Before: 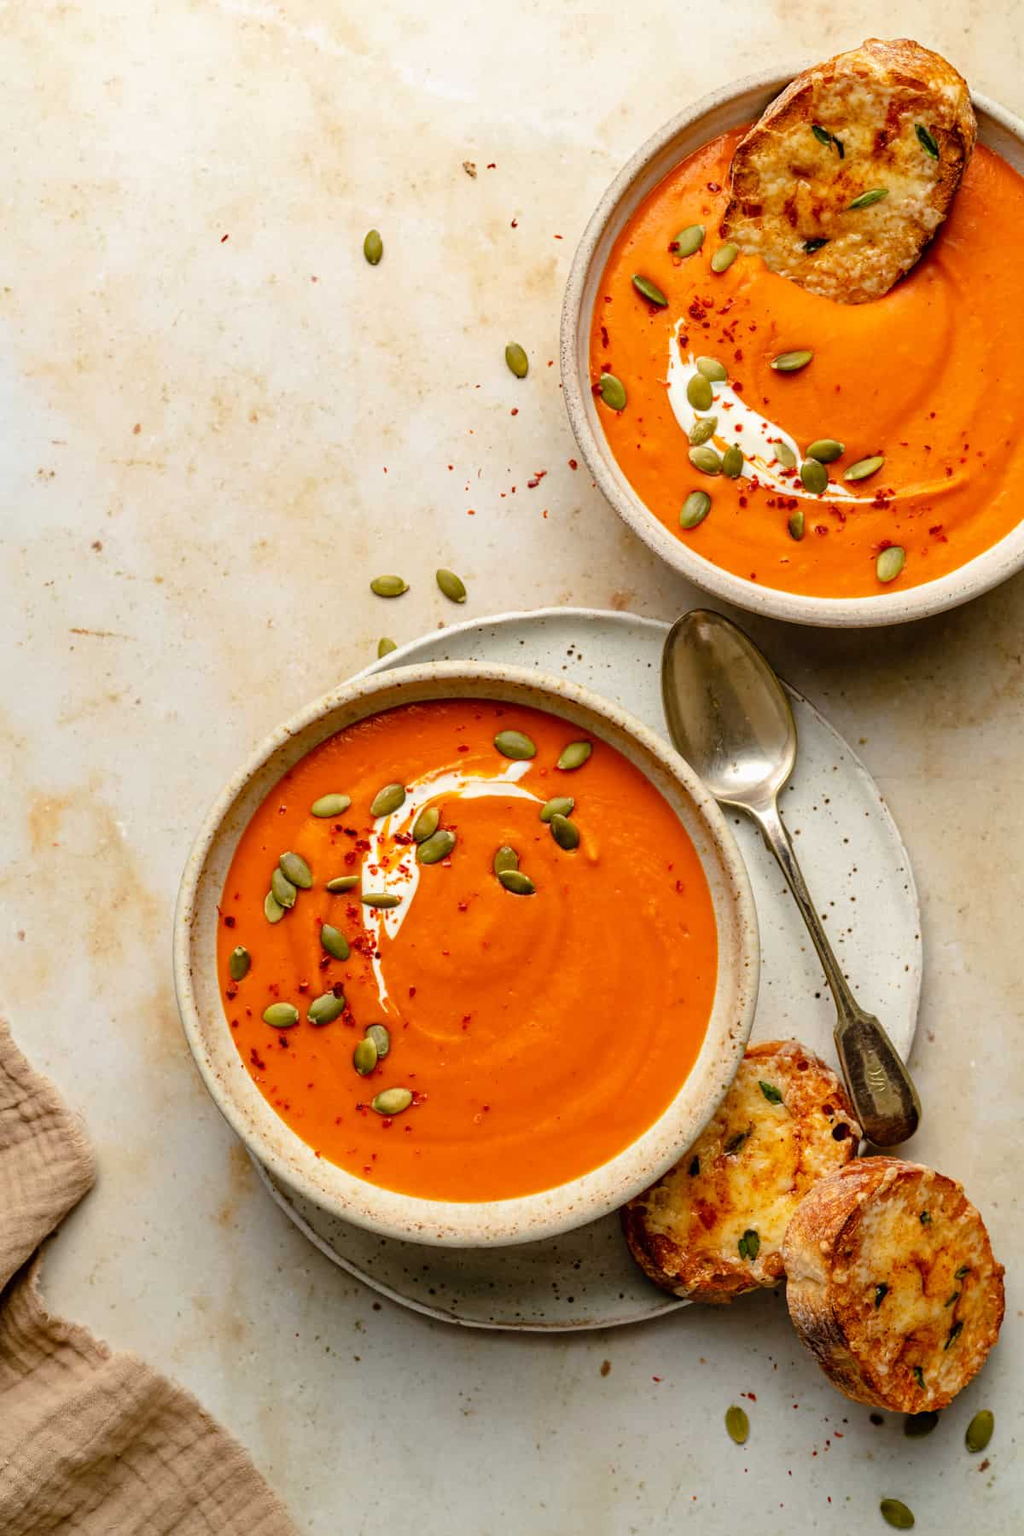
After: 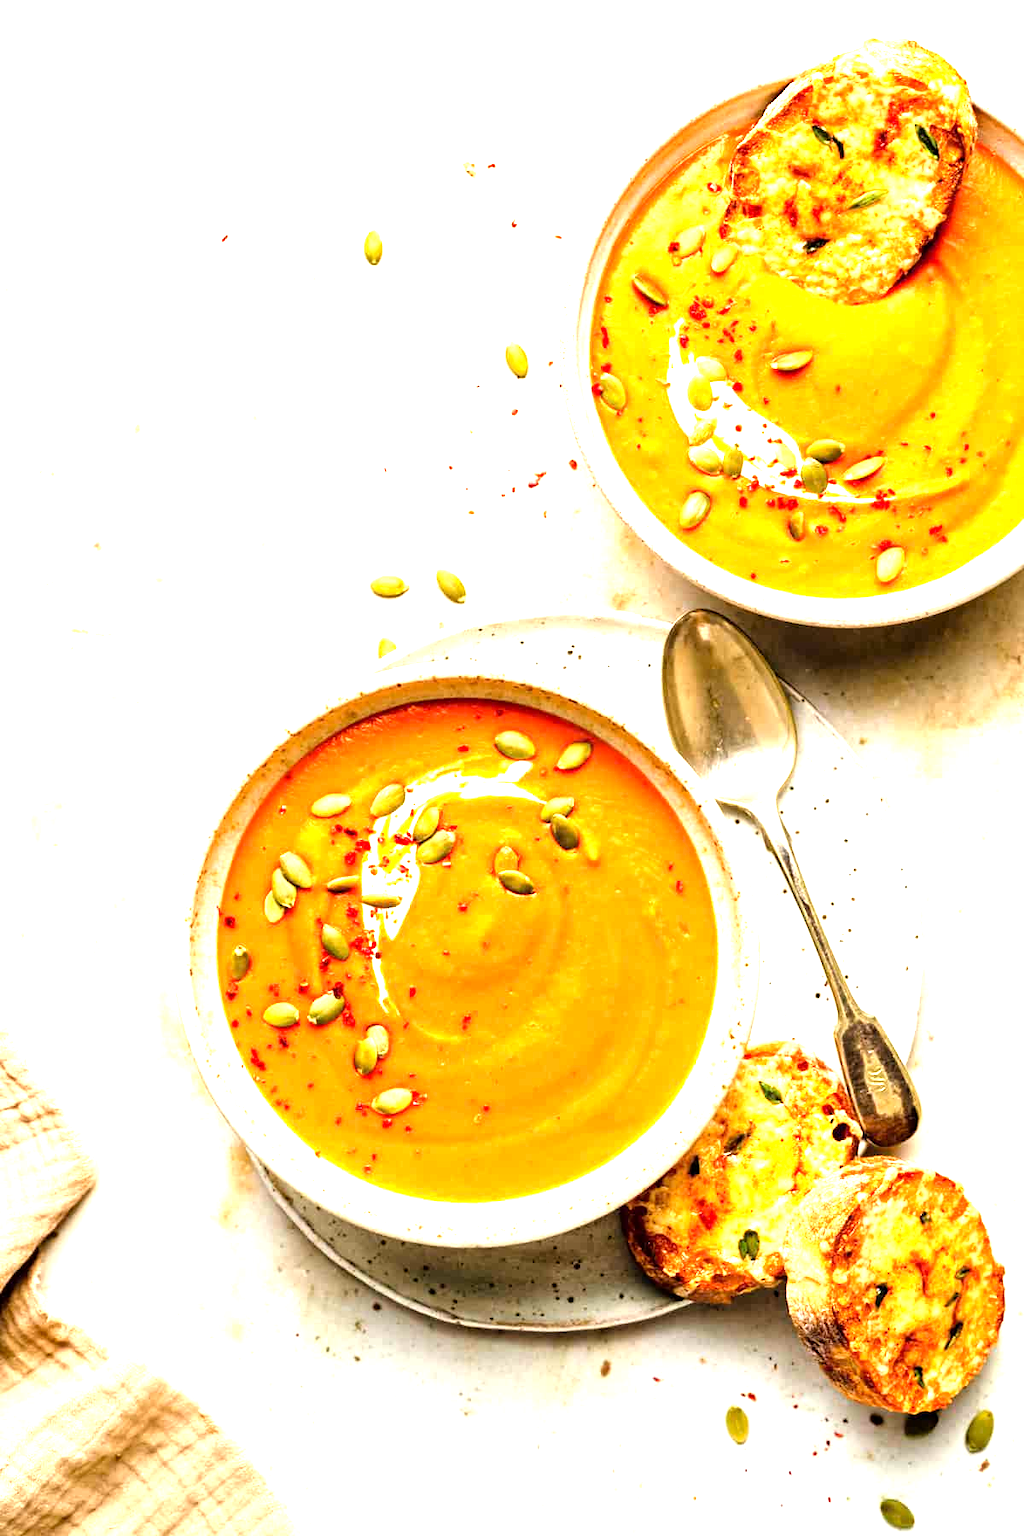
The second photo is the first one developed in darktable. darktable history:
exposure: black level correction 0.001, exposure 1.132 EV, compensate exposure bias true, compensate highlight preservation false
tone equalizer: -8 EV -1.05 EV, -7 EV -1.01 EV, -6 EV -0.879 EV, -5 EV -0.575 EV, -3 EV 0.586 EV, -2 EV 0.839 EV, -1 EV 0.986 EV, +0 EV 1.08 EV
